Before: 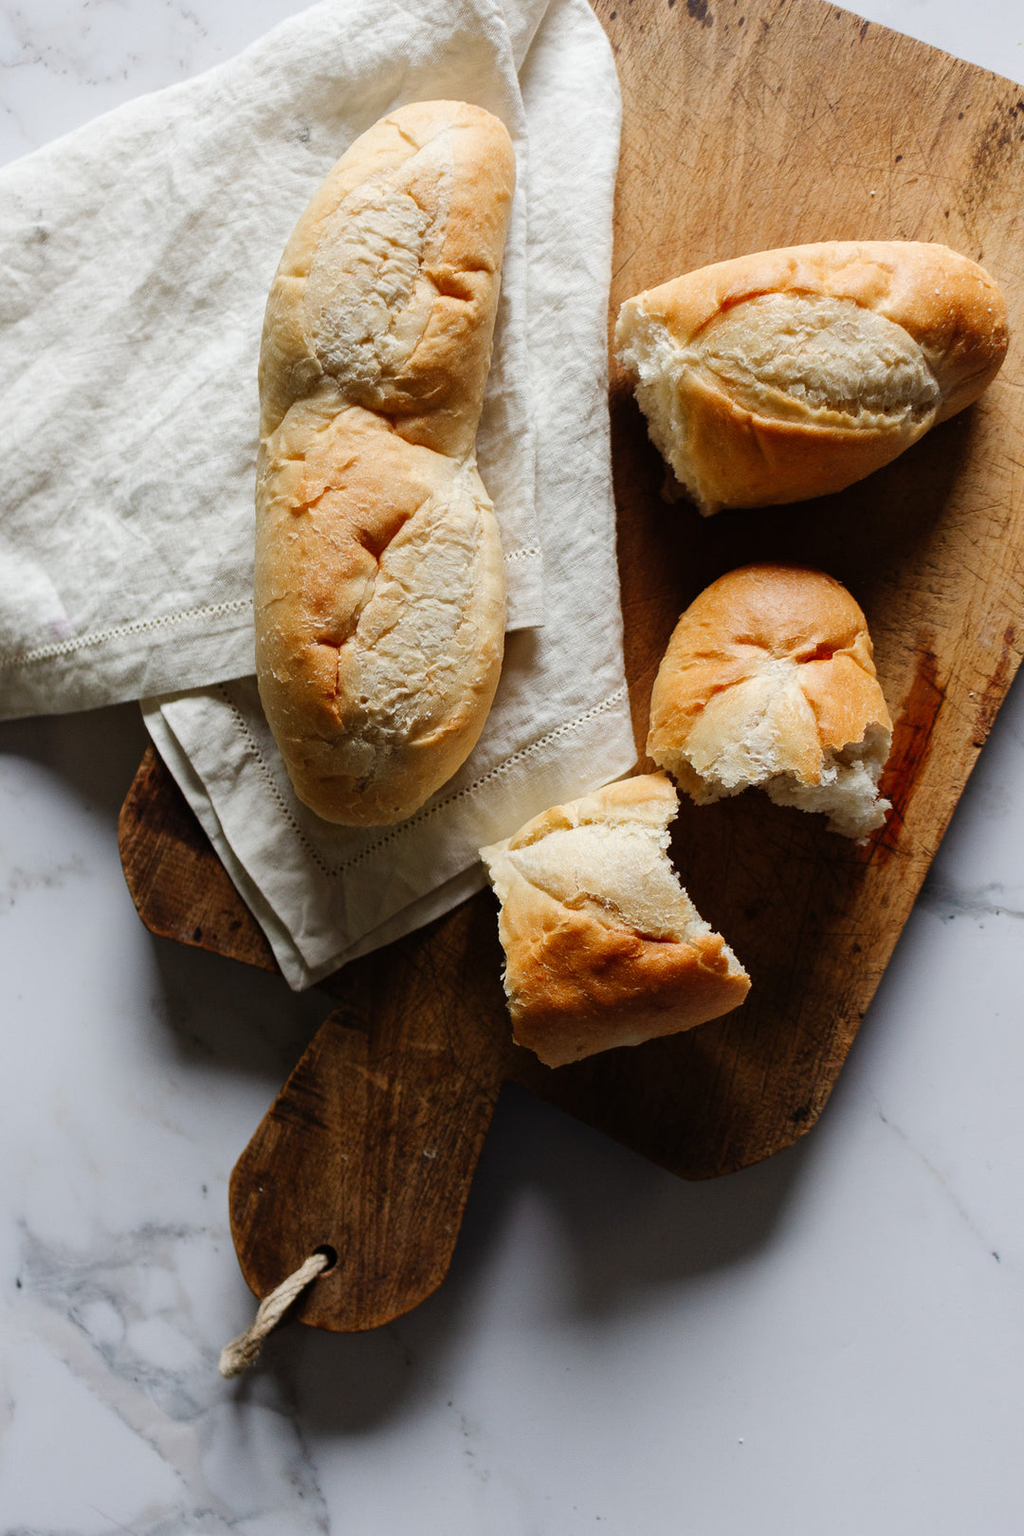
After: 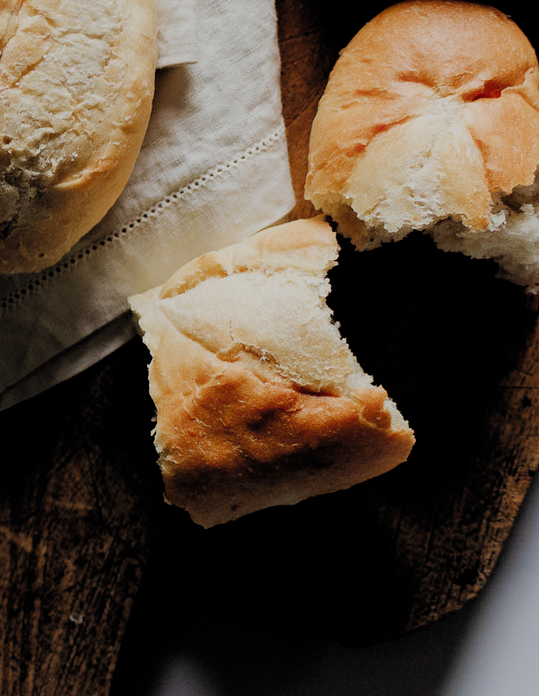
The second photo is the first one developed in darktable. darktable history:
filmic rgb: black relative exposure -4.74 EV, white relative exposure 4.06 EV, hardness 2.83, add noise in highlights 0.001, color science v3 (2019), use custom middle-gray values true, contrast in highlights soft
crop: left 34.957%, top 36.943%, right 15.087%, bottom 20.072%
